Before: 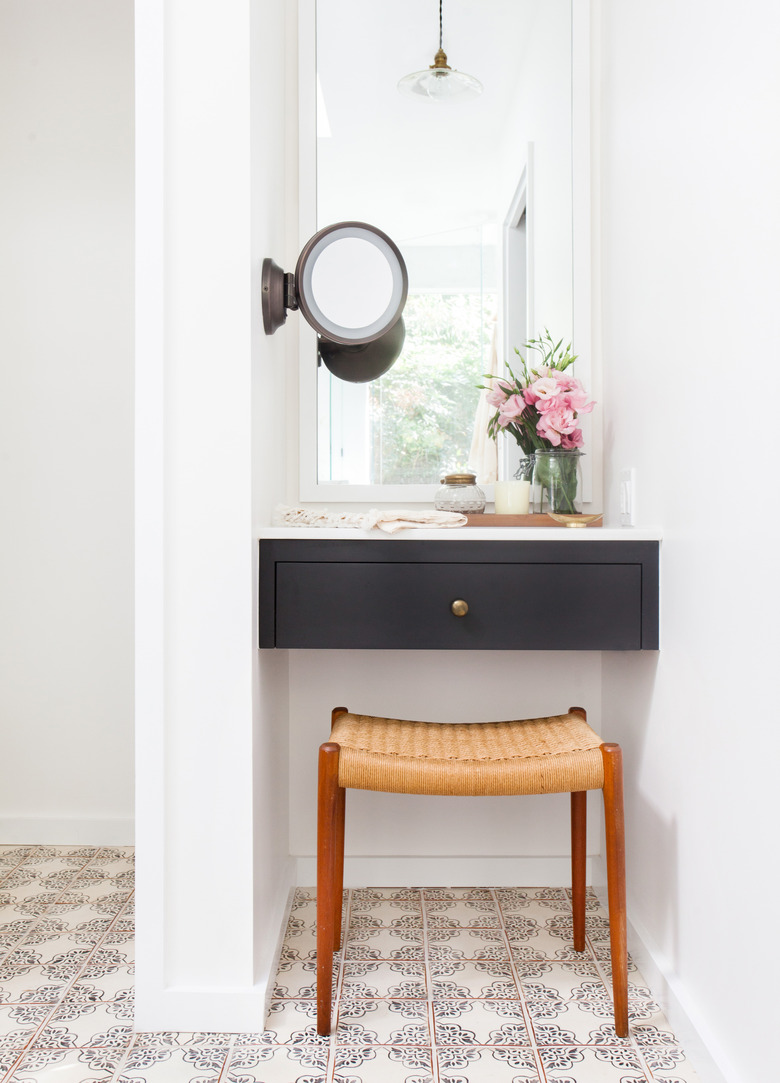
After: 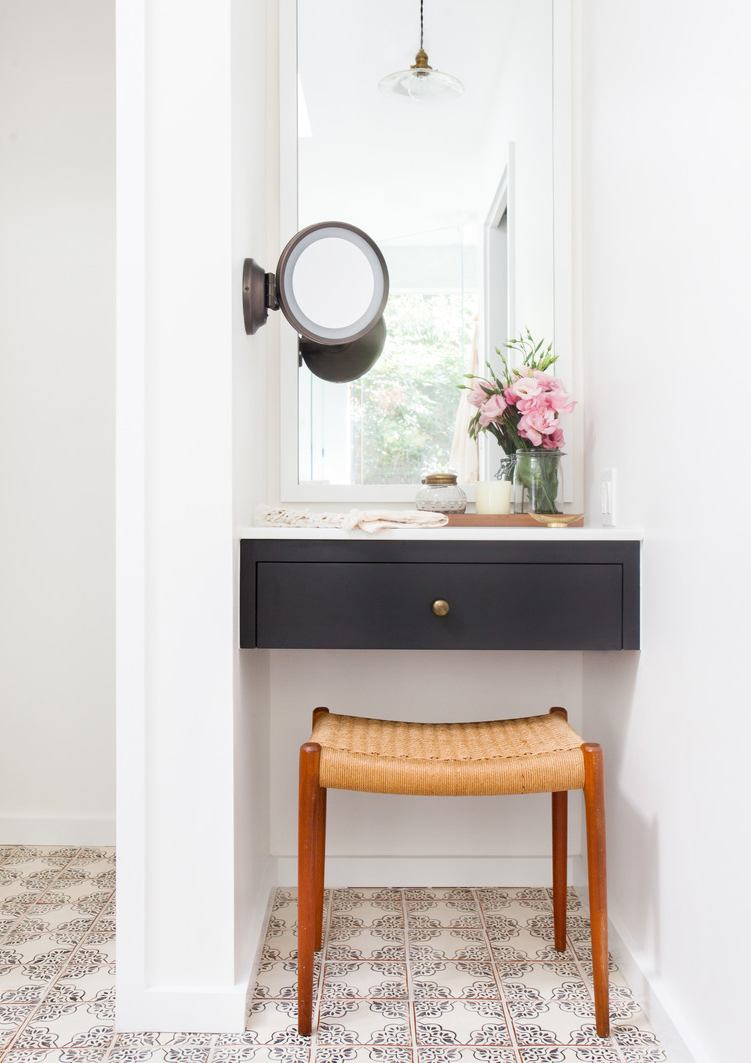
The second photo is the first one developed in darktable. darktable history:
crop and rotate: left 2.523%, right 1.135%, bottom 1.837%
